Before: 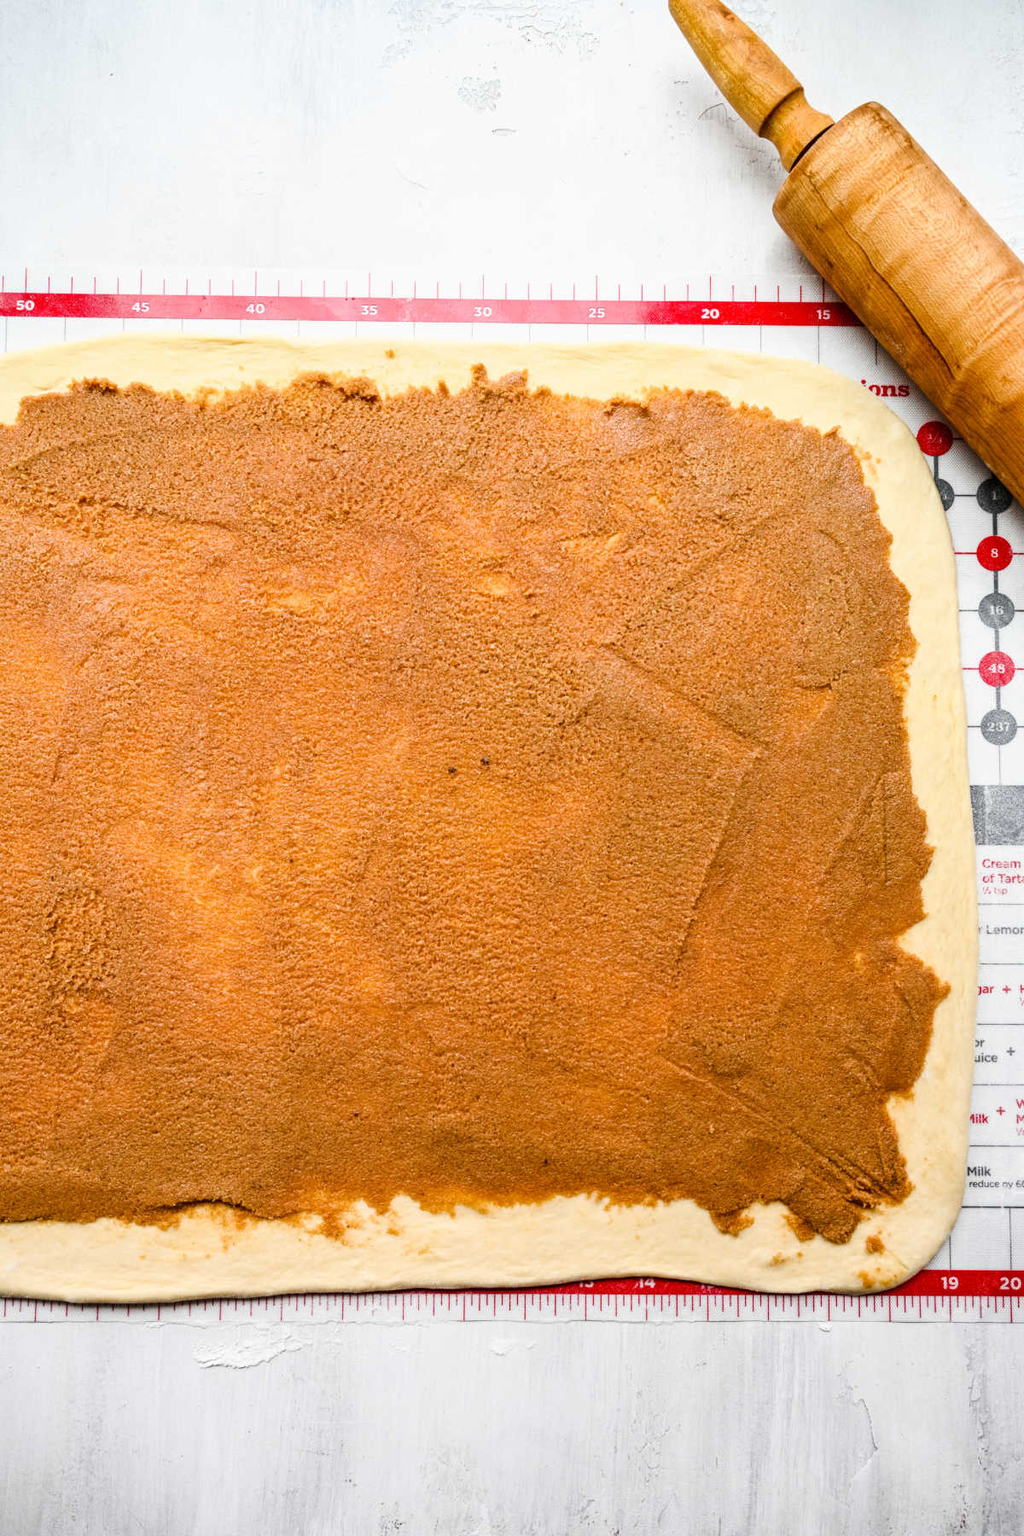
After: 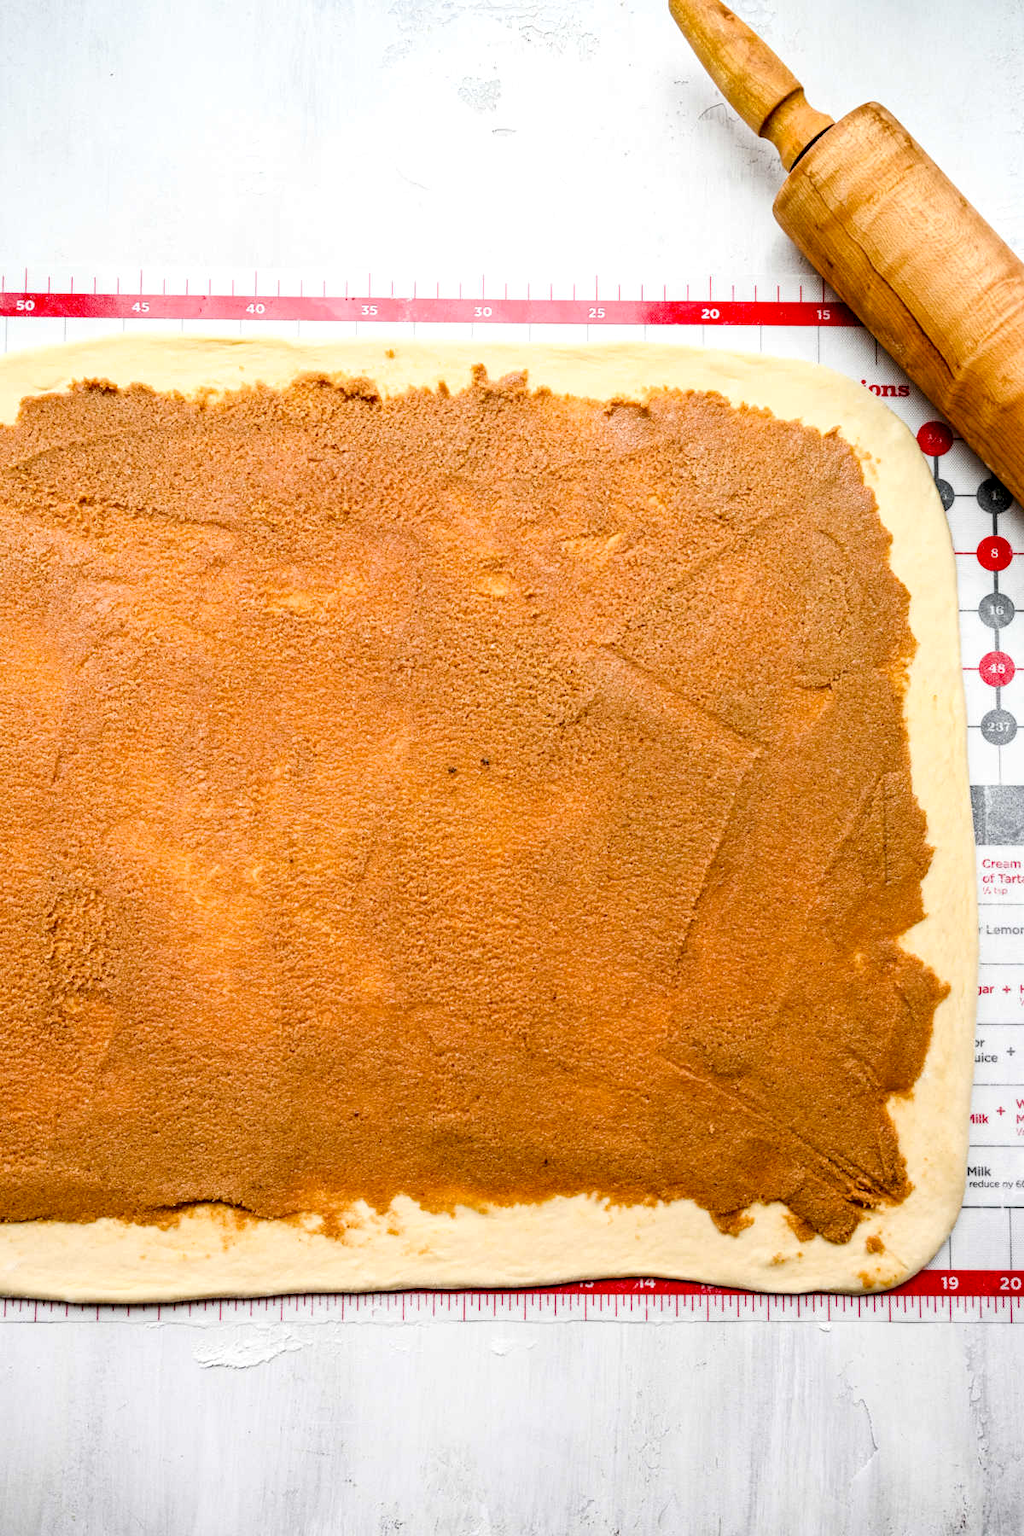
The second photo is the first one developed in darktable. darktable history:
exposure: black level correction 0.007, exposure 0.095 EV, compensate highlight preservation false
